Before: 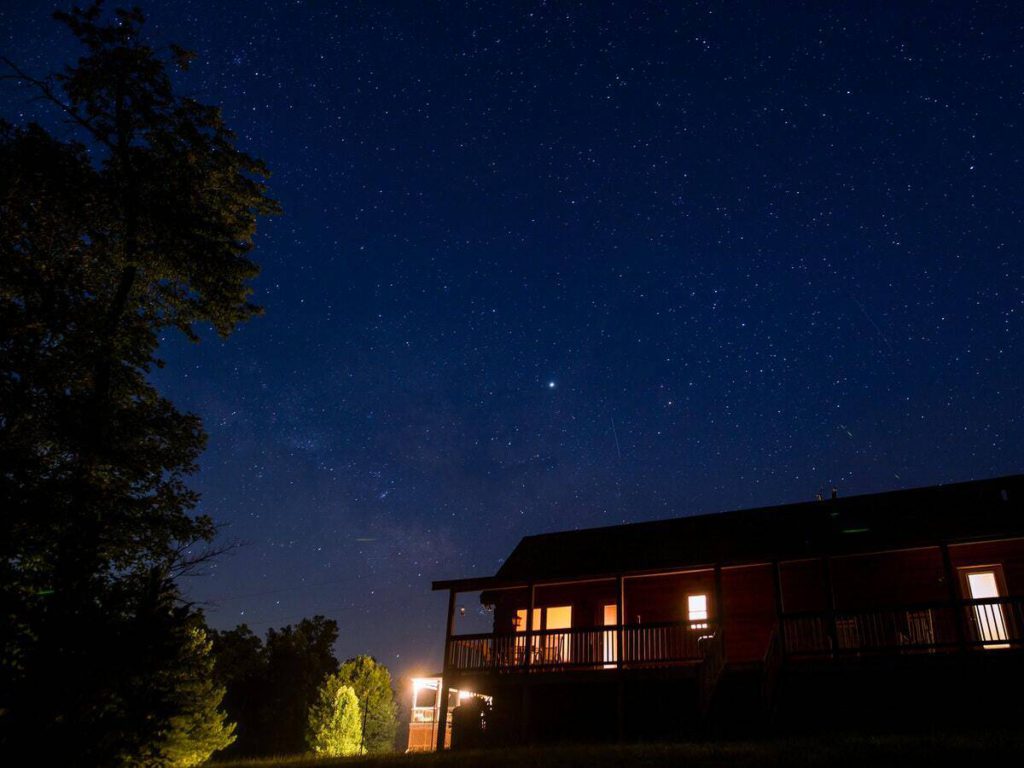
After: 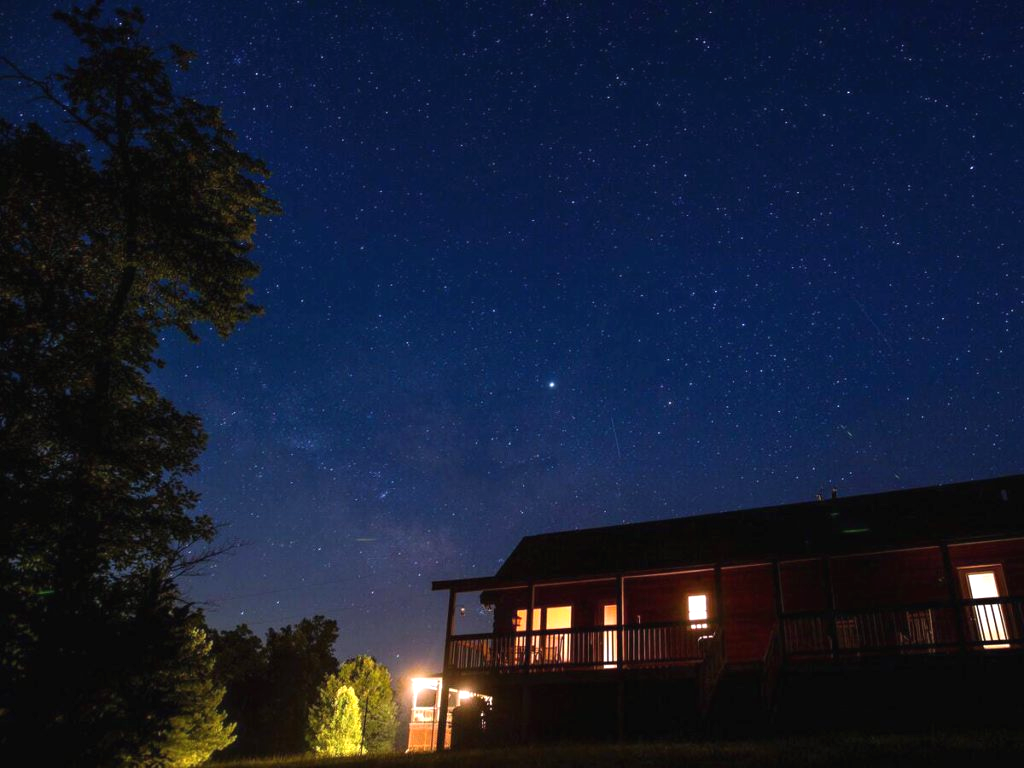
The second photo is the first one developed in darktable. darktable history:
exposure: black level correction -0.002, exposure 0.538 EV, compensate highlight preservation false
